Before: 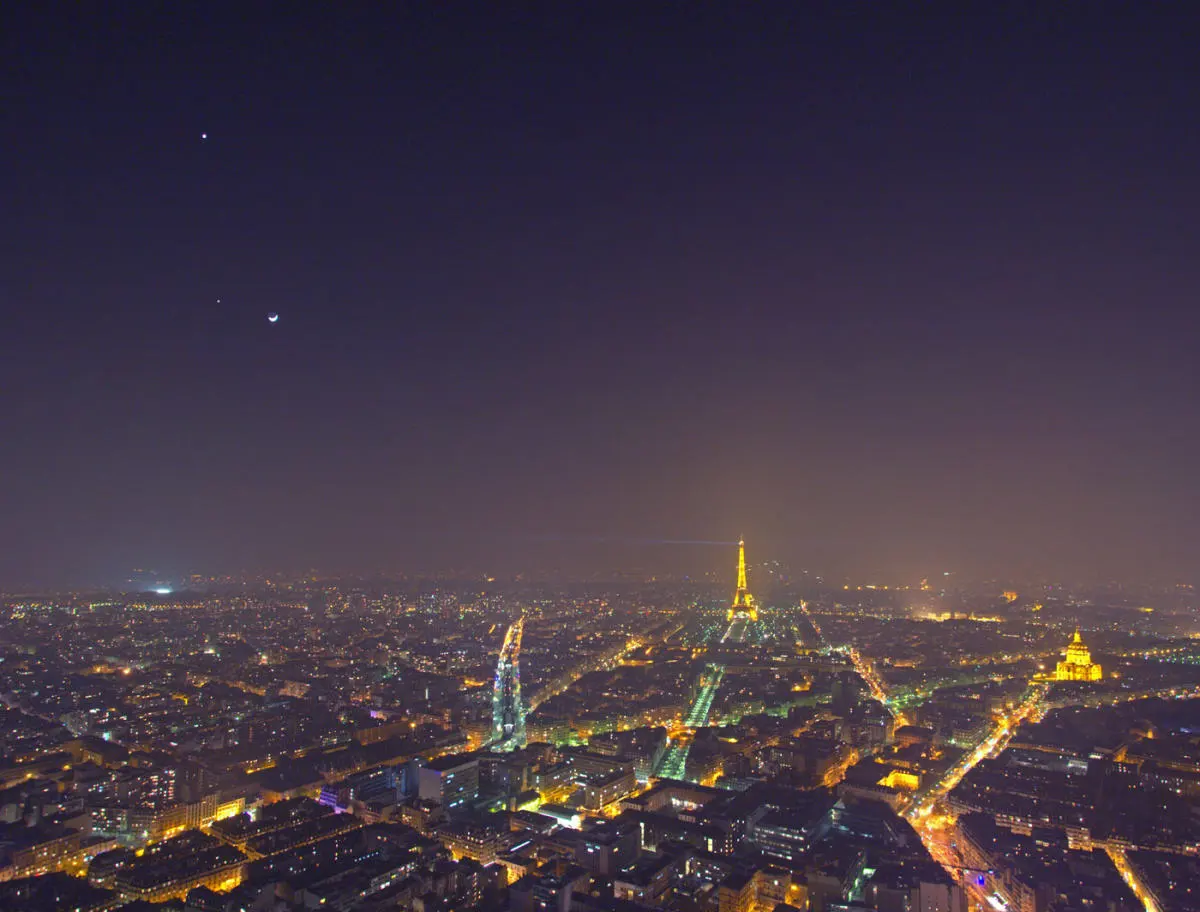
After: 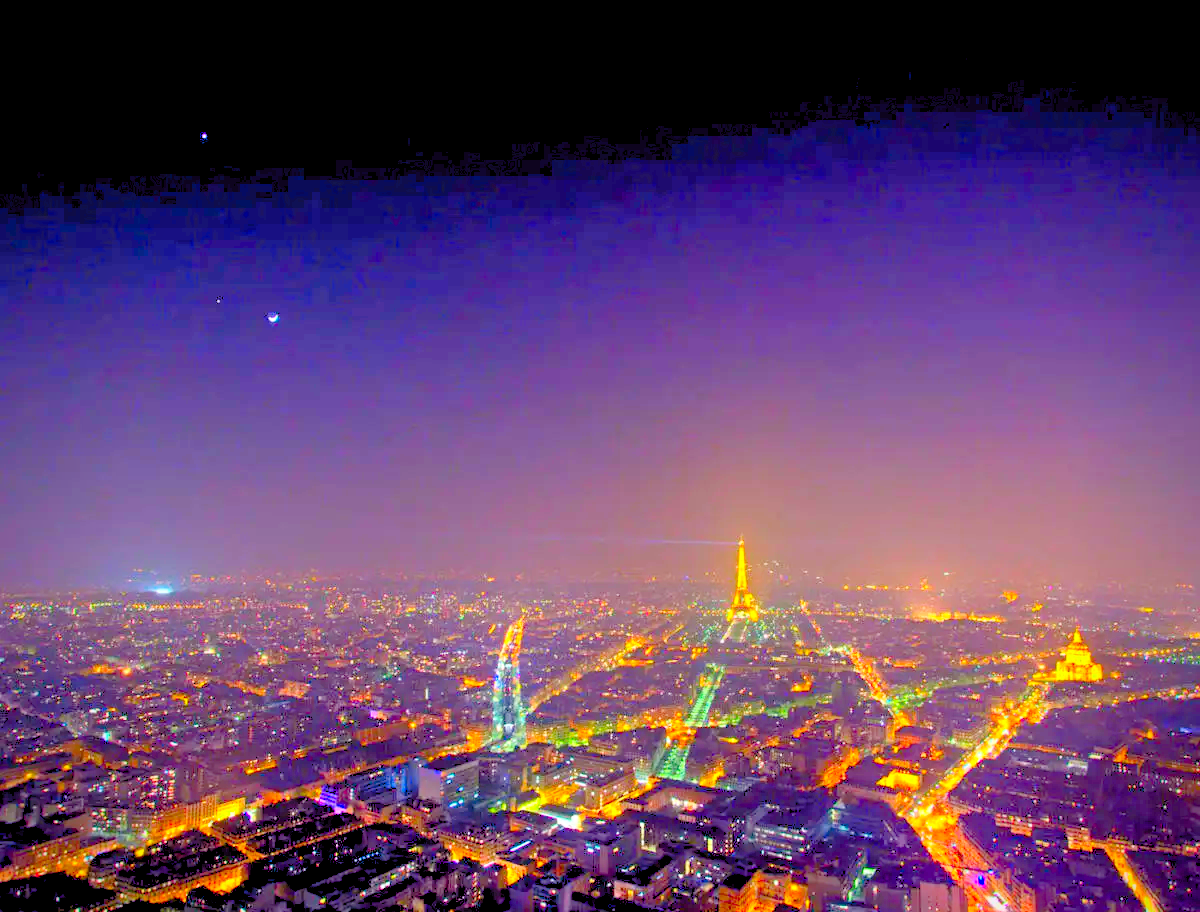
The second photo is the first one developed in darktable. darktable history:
vignetting: fall-off radius 60.84%, saturation -0.024
levels: black 8.53%, levels [0.072, 0.414, 0.976]
exposure: black level correction 0.013, compensate highlight preservation false
contrast brightness saturation: contrast 0.197, brightness 0.19, saturation 0.799
